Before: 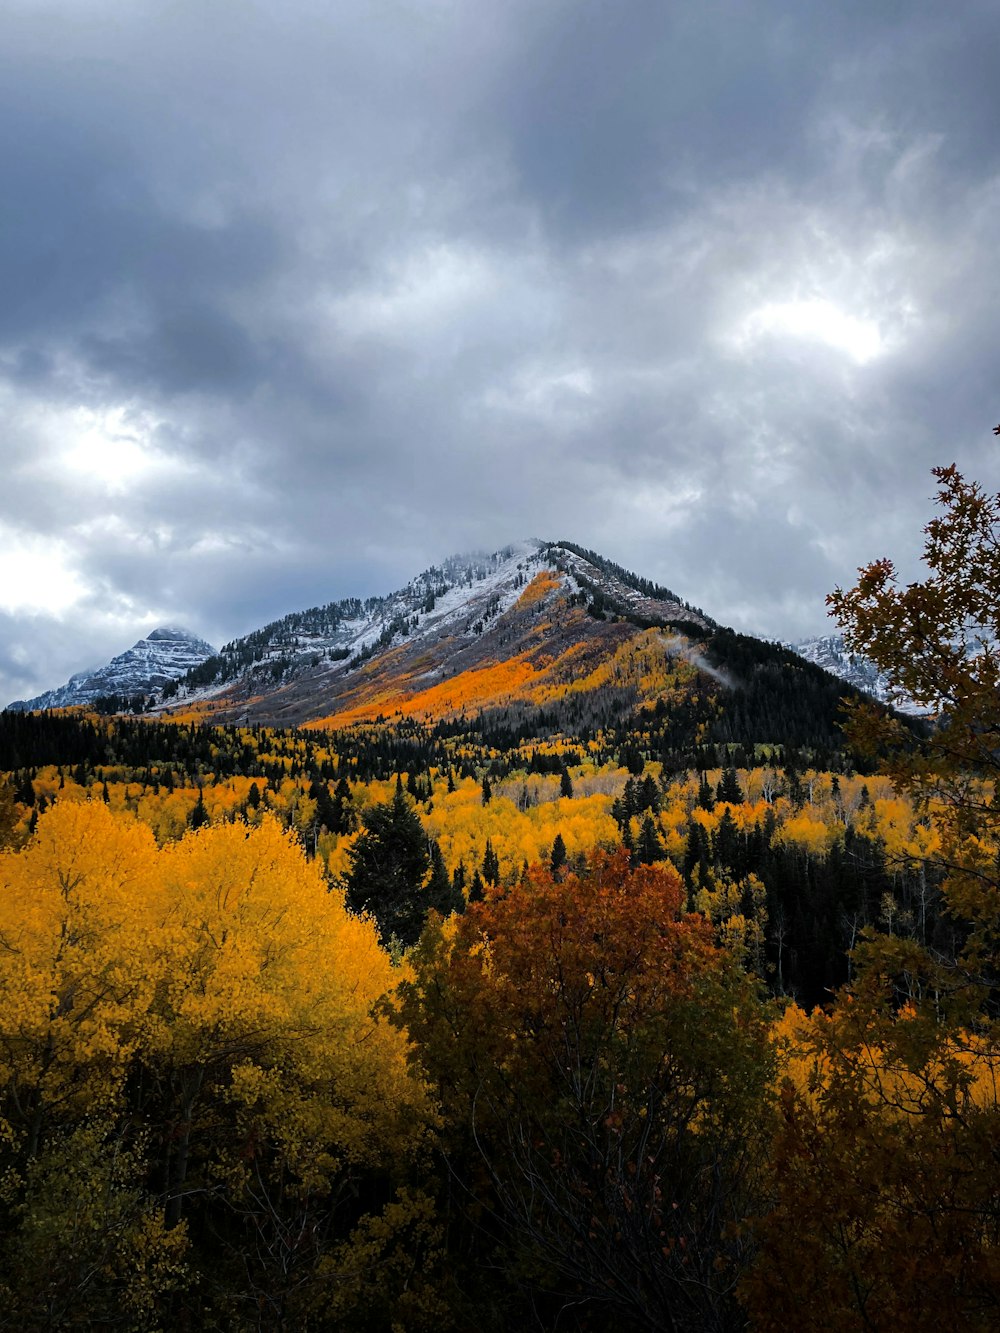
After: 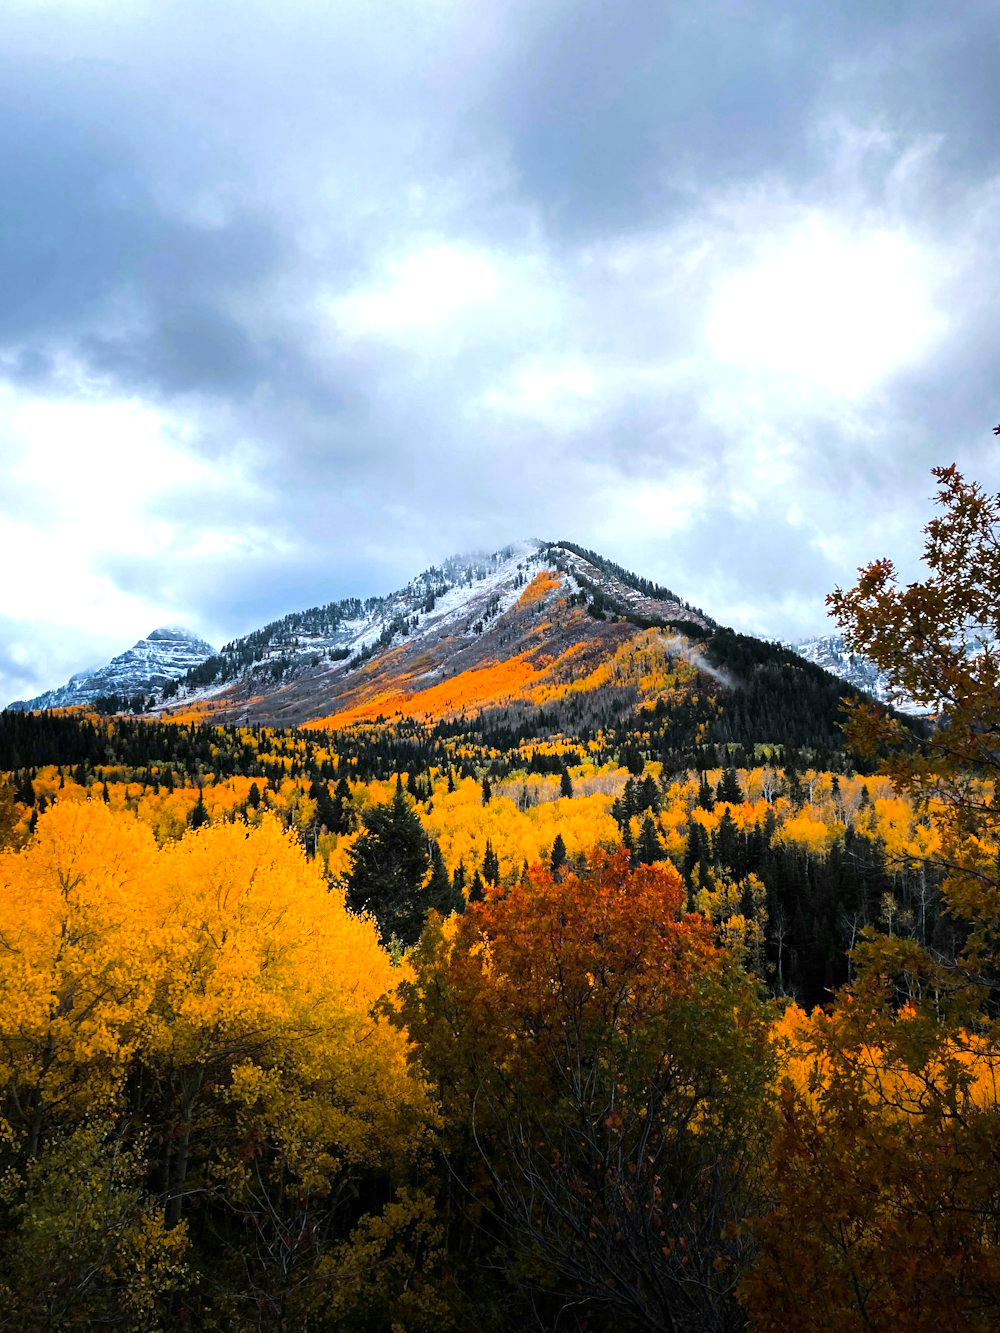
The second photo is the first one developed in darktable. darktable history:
exposure: black level correction 0, exposure 0.857 EV, compensate exposure bias true, compensate highlight preservation false
